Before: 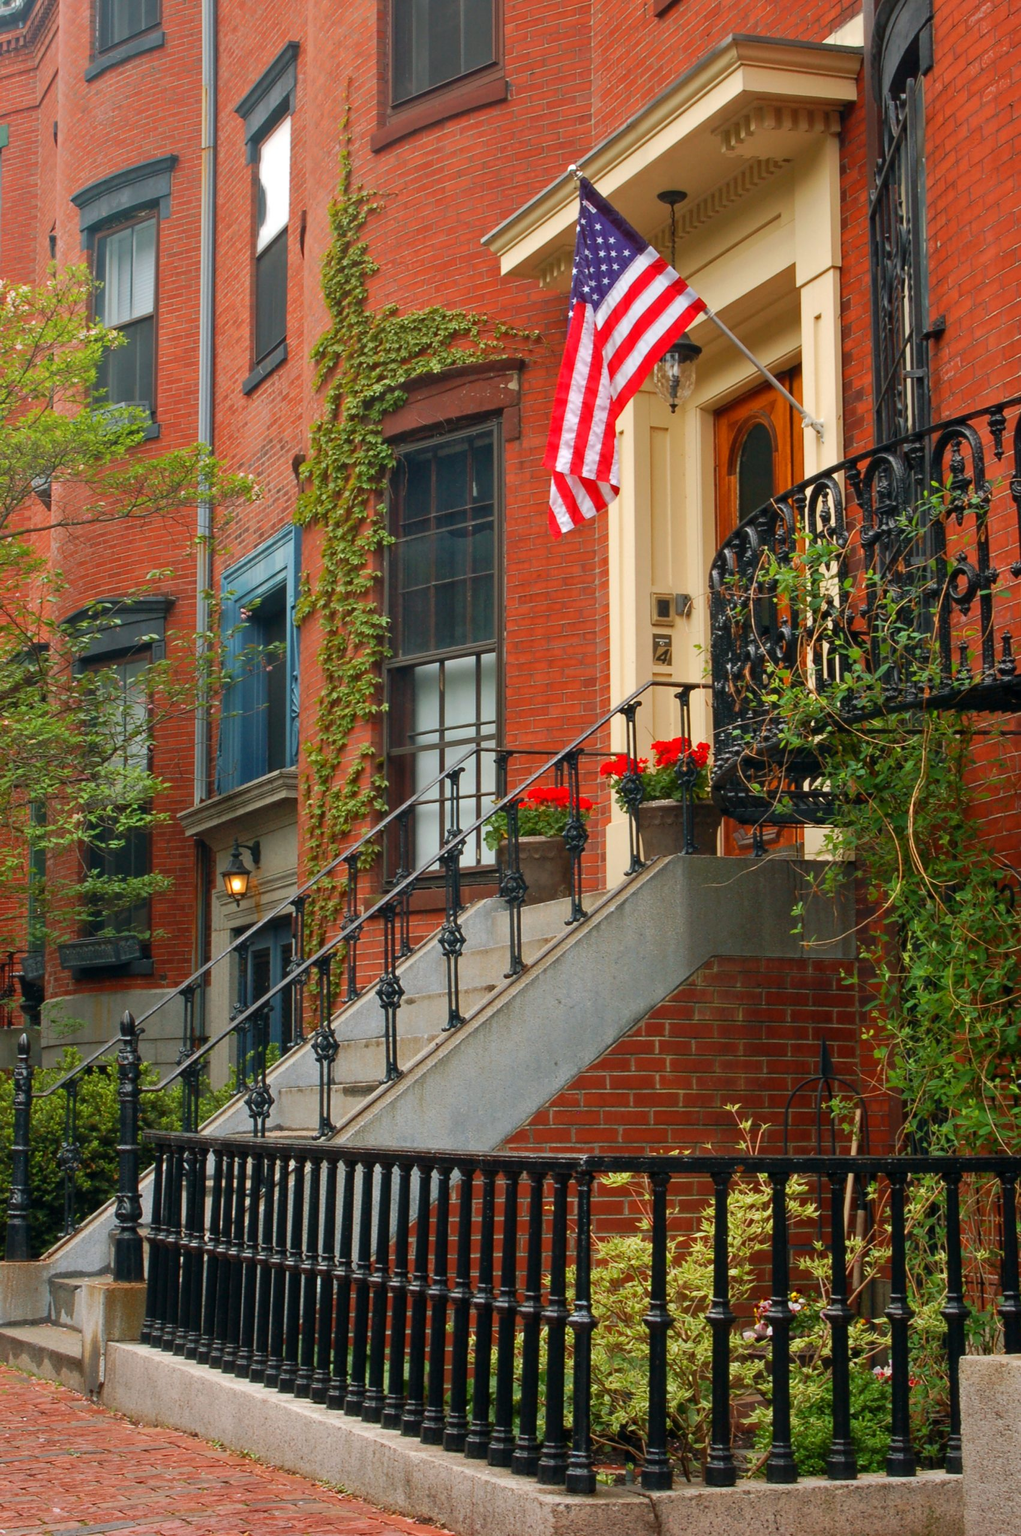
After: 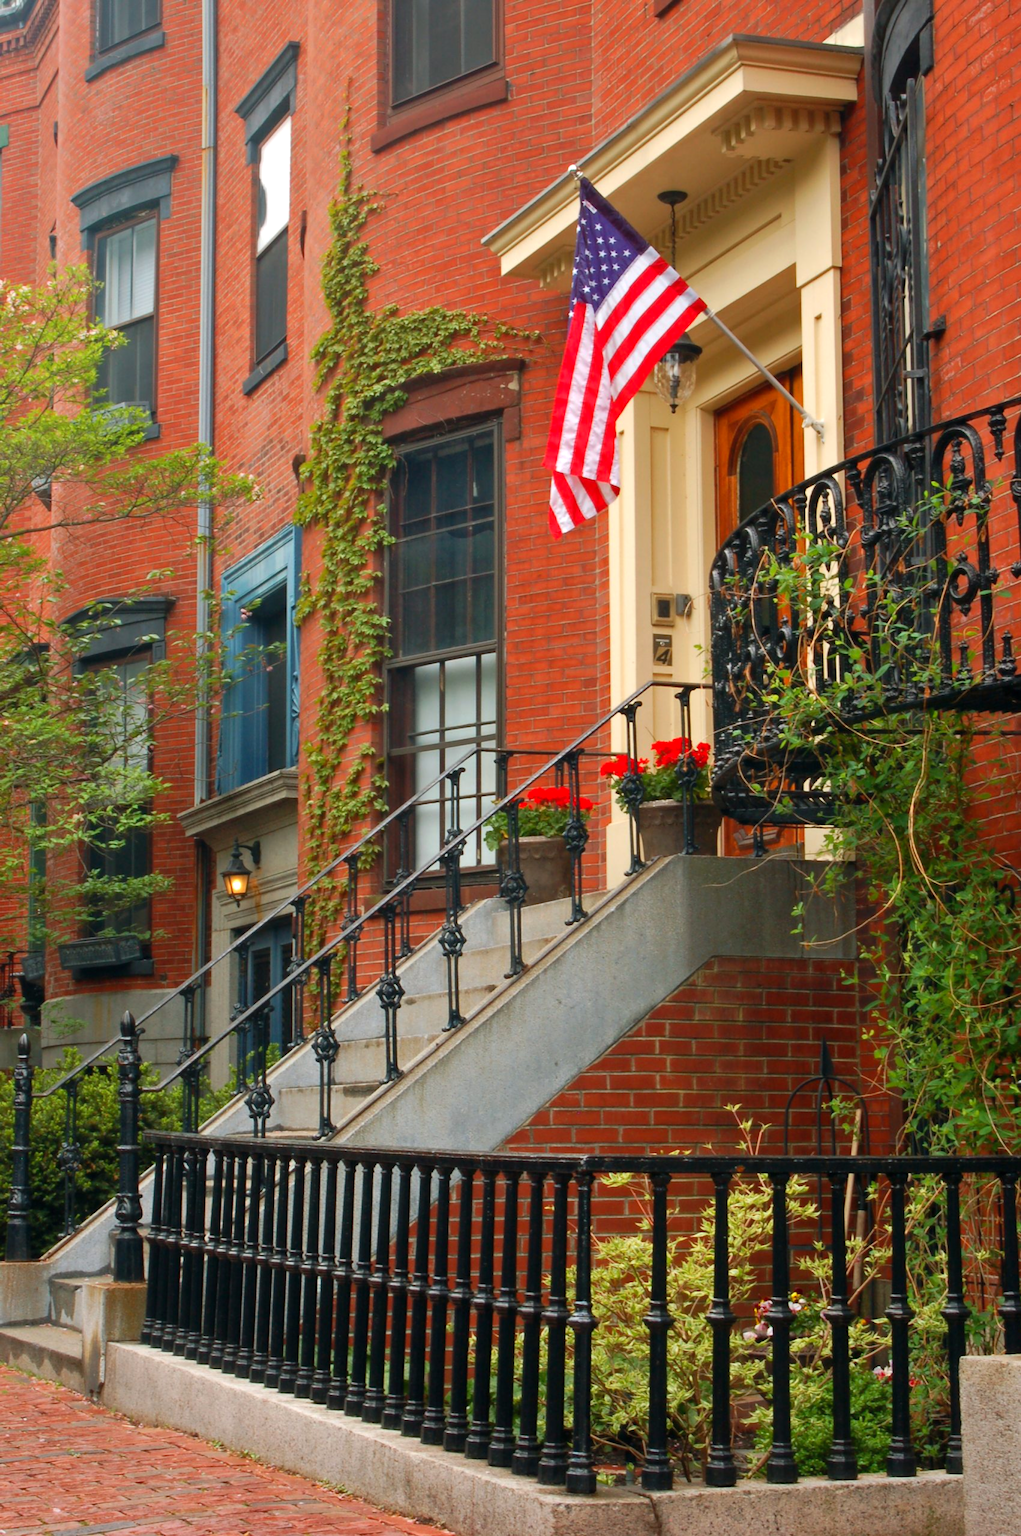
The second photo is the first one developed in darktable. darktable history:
contrast equalizer: y [[0.5 ×4, 0.467, 0.376], [0.5 ×6], [0.5 ×6], [0 ×6], [0 ×6]]
levels: levels [0, 0.474, 0.947]
